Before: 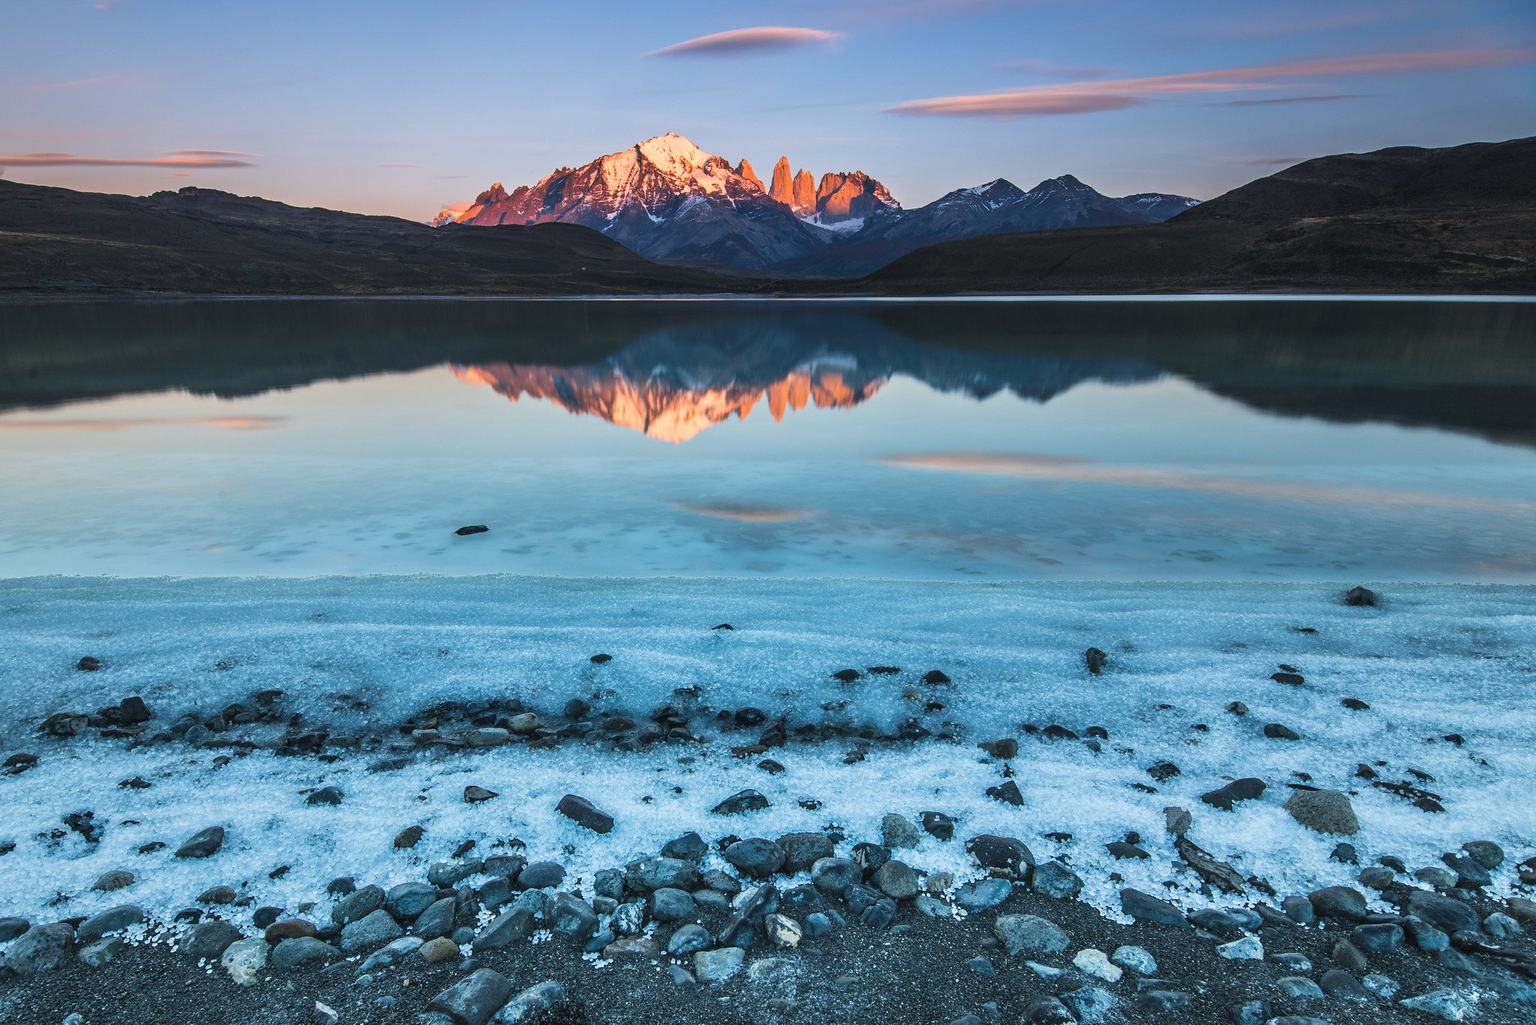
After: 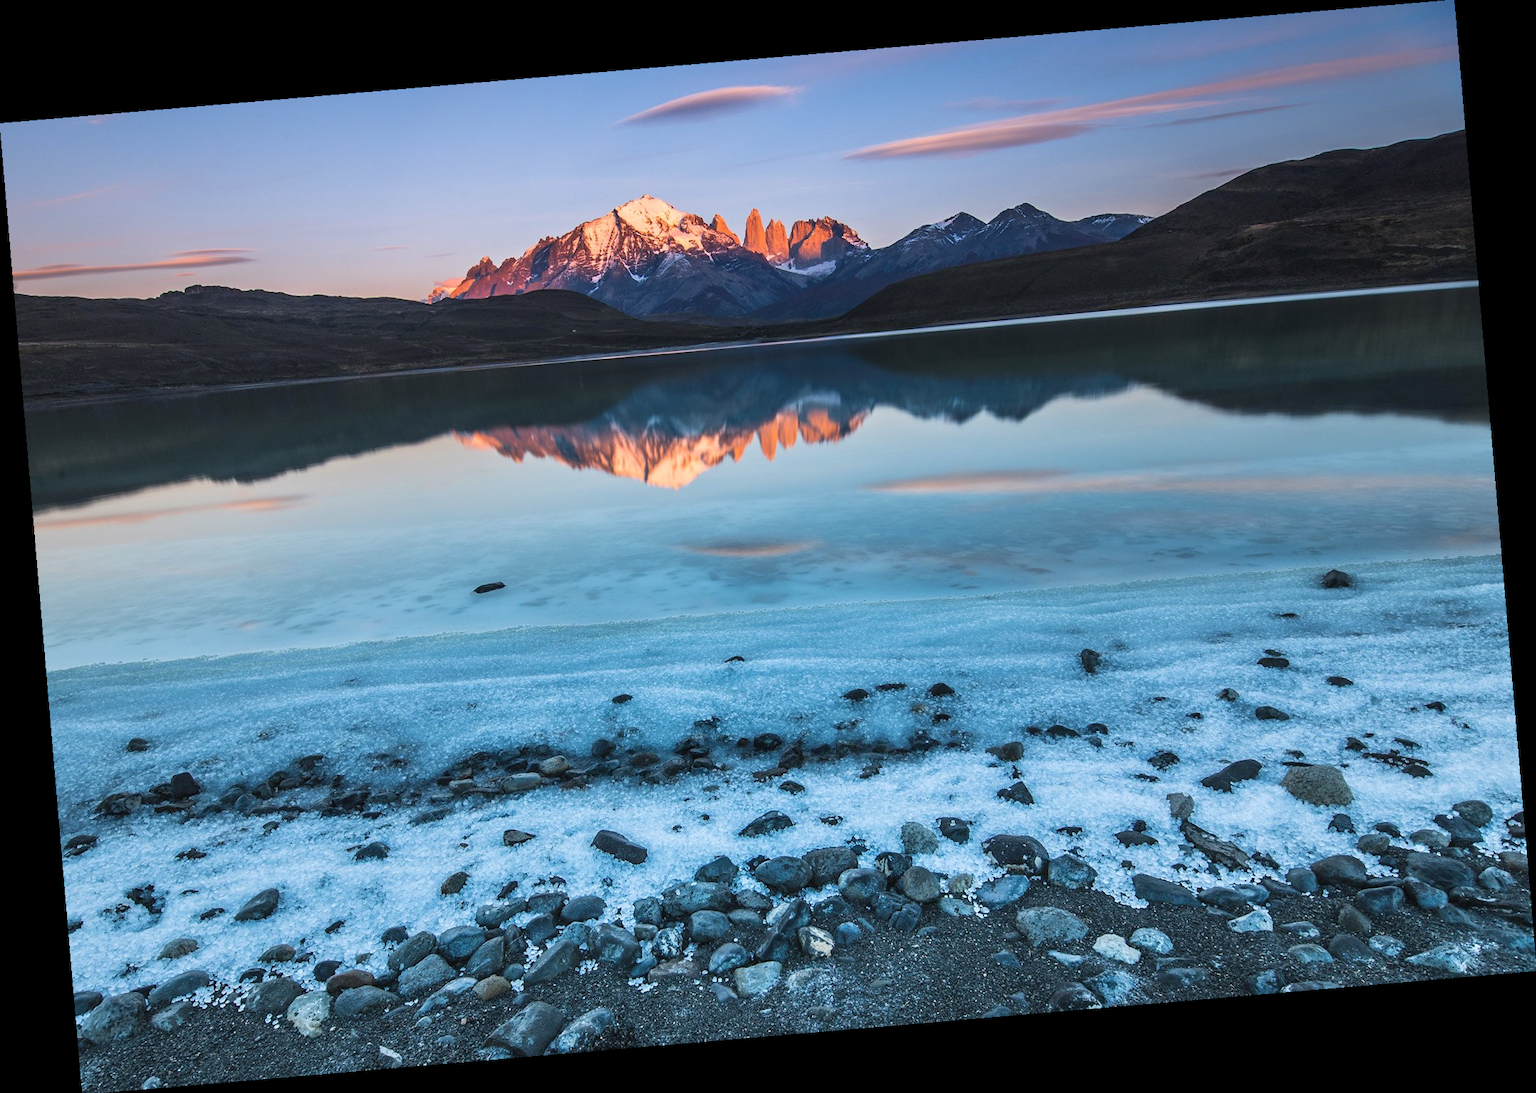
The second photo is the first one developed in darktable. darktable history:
white balance: red 1.009, blue 1.027
rotate and perspective: rotation -4.86°, automatic cropping off
